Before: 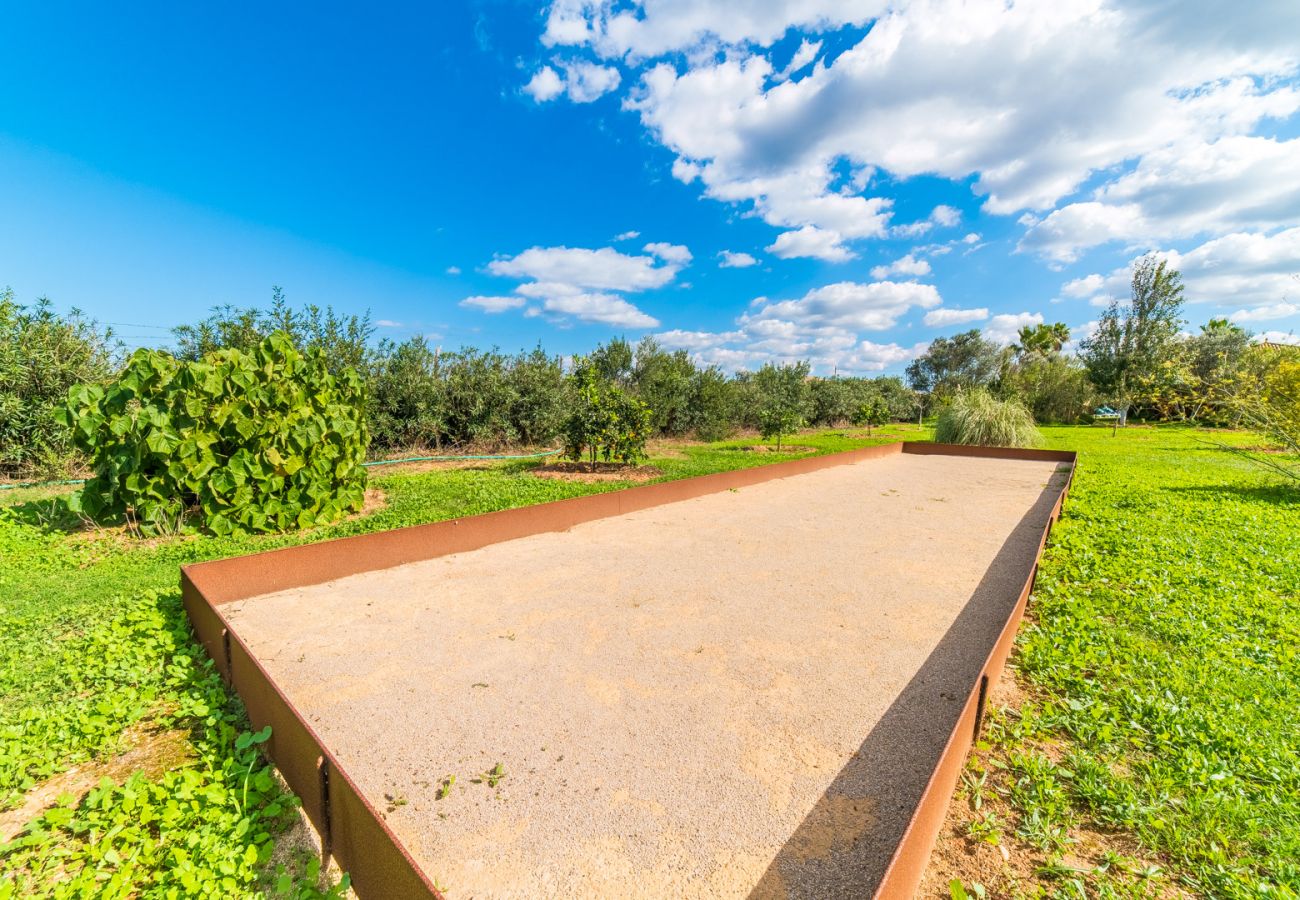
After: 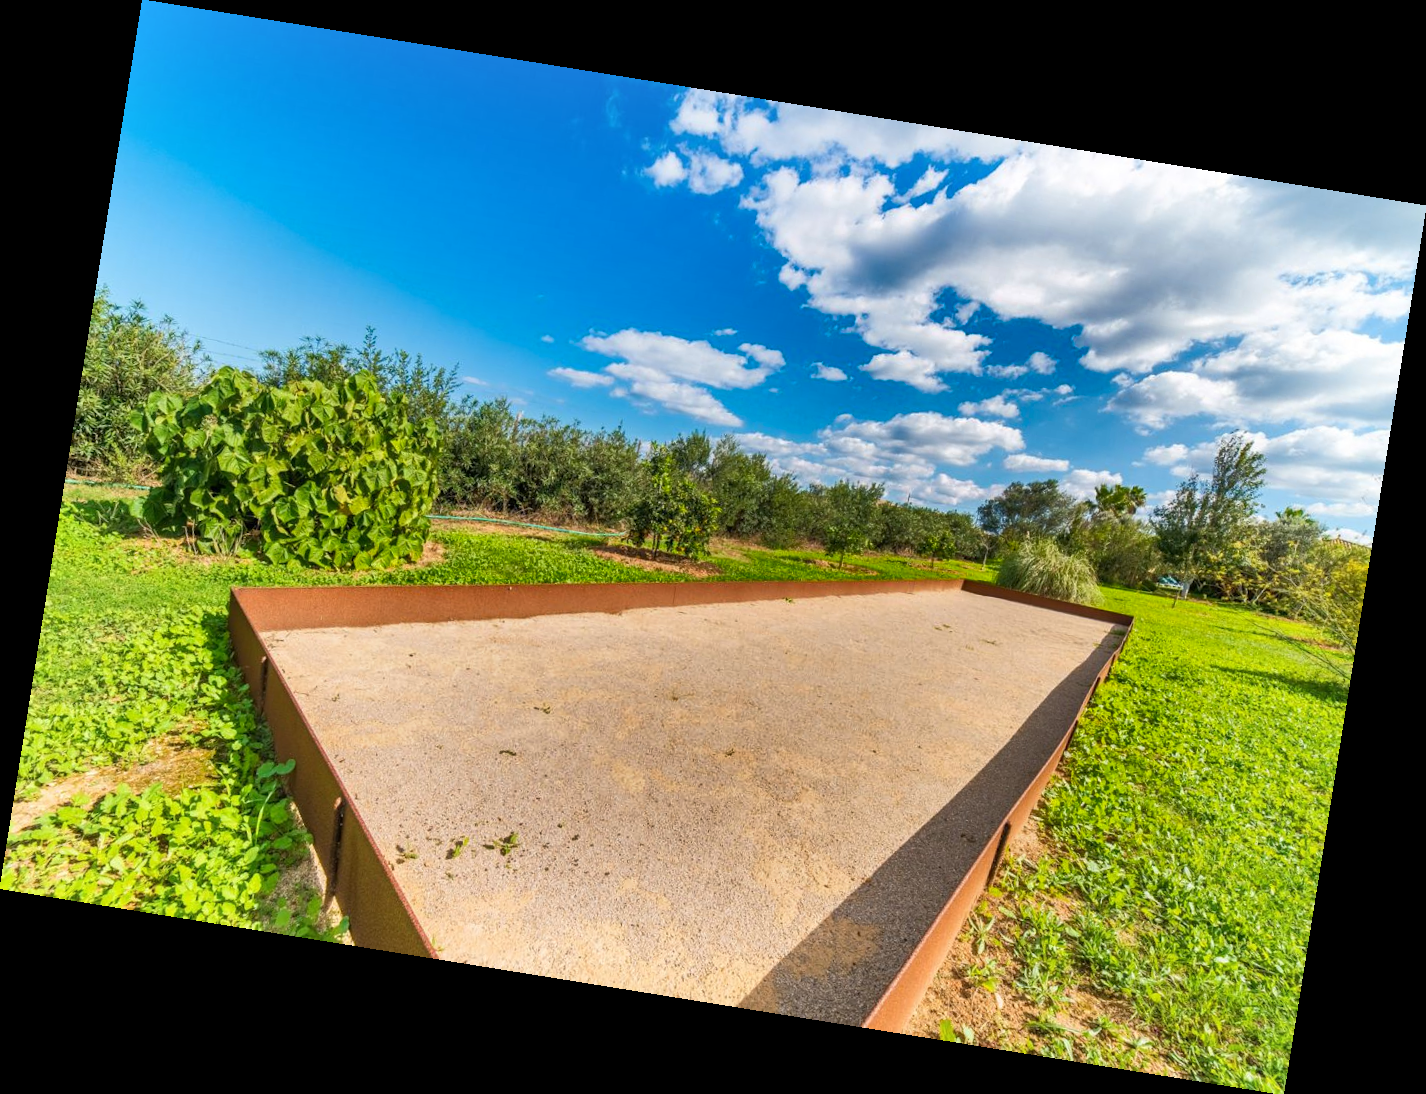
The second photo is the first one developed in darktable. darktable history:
shadows and highlights: shadows 24.5, highlights -78.15, soften with gaussian
rotate and perspective: rotation 9.12°, automatic cropping off
